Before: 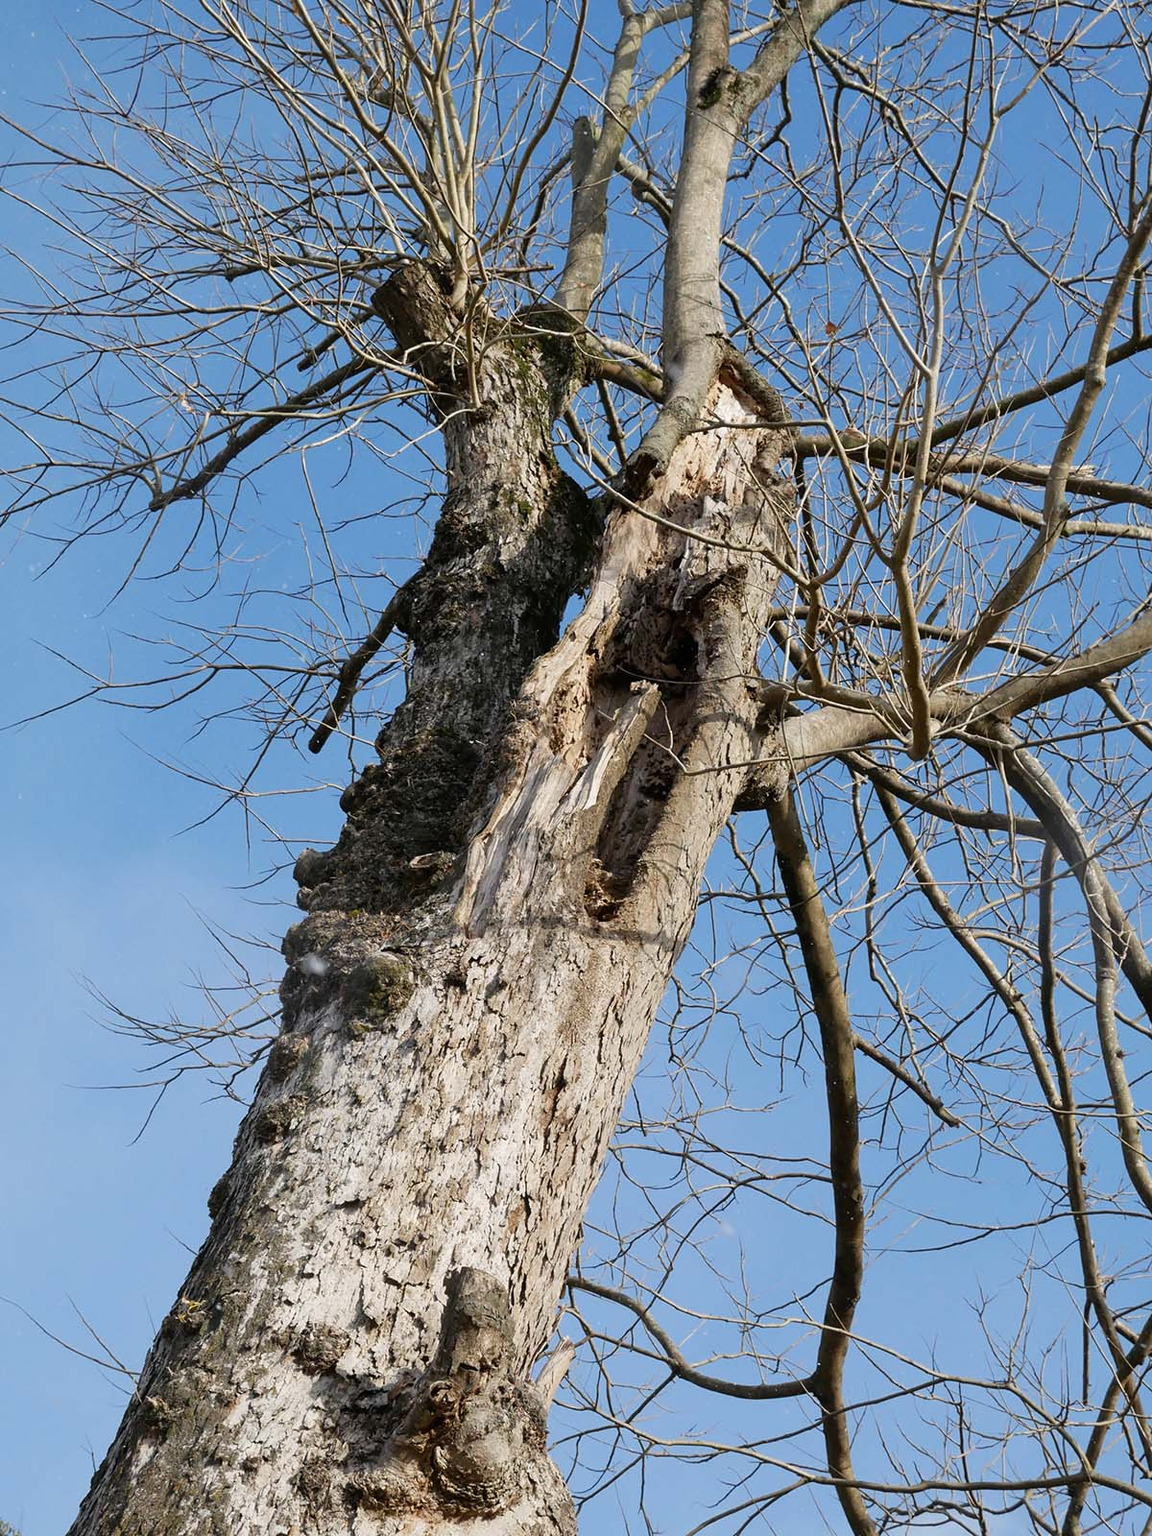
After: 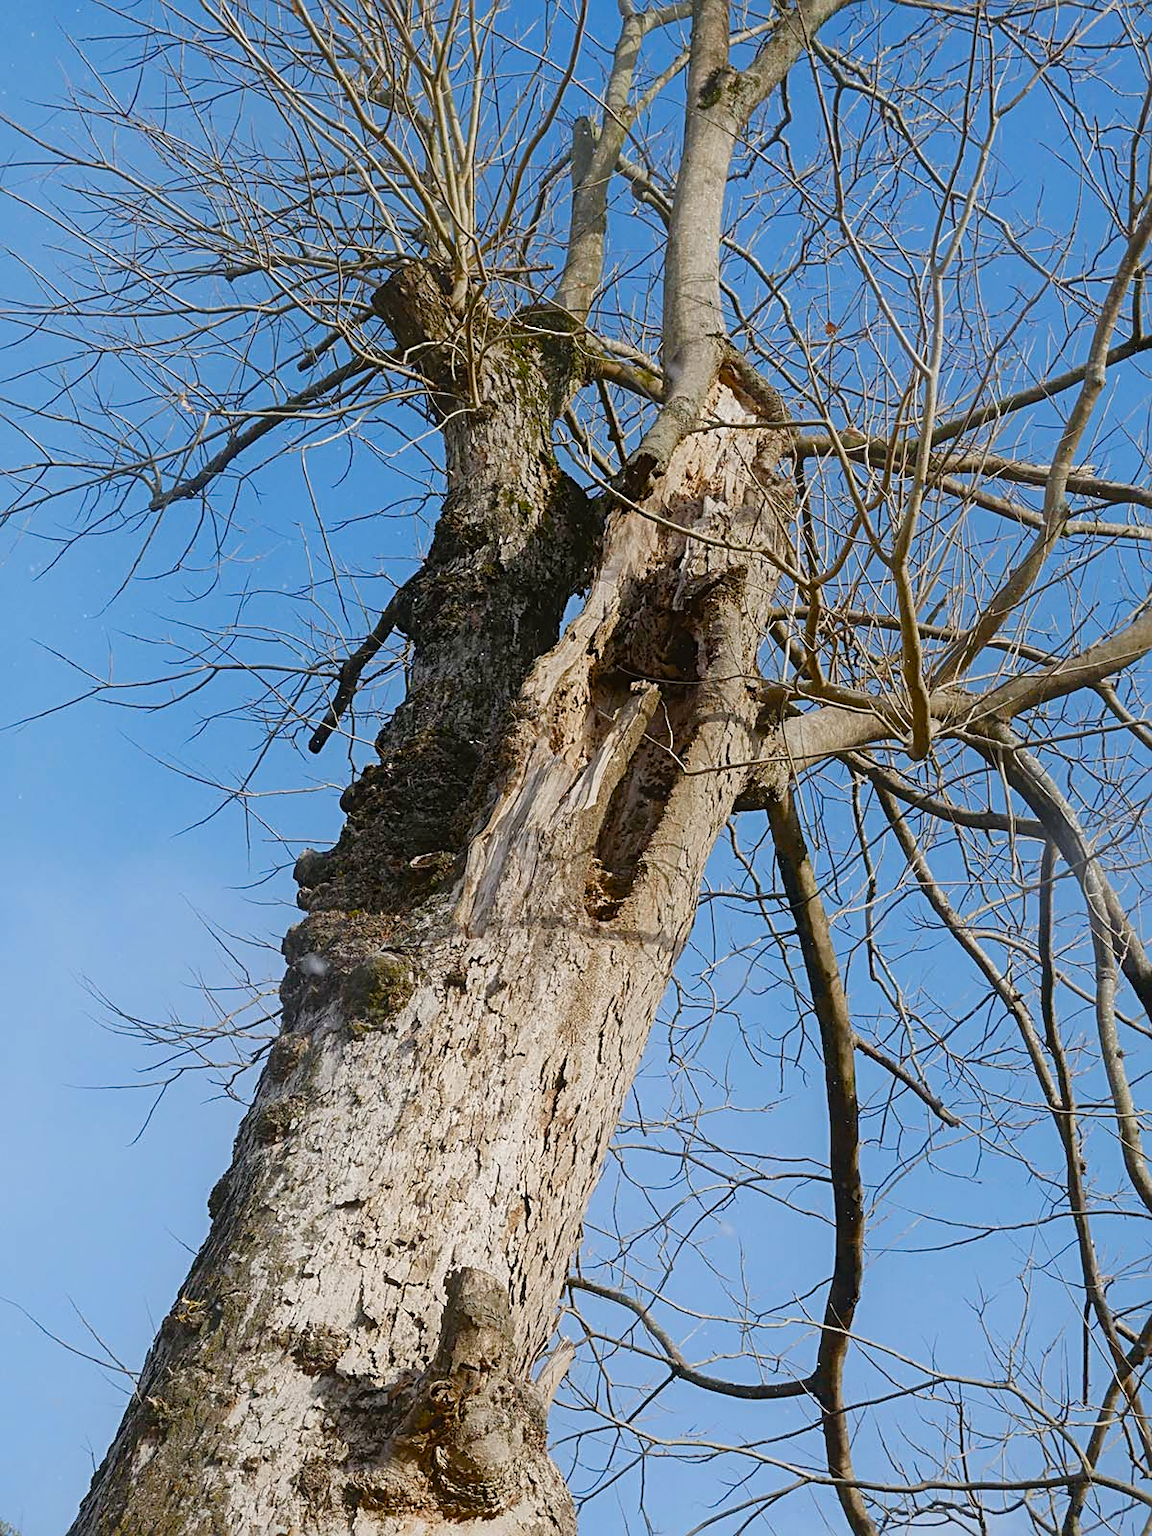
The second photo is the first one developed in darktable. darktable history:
local contrast: on, module defaults
contrast equalizer: octaves 7, y [[0.6 ×6], [0.55 ×6], [0 ×6], [0 ×6], [0 ×6]], mix -0.99
color balance rgb: perceptual saturation grading › global saturation 20%, perceptual saturation grading › highlights -25.677%, perceptual saturation grading › shadows 50.152%, global vibrance 20%
sharpen: radius 3.101
